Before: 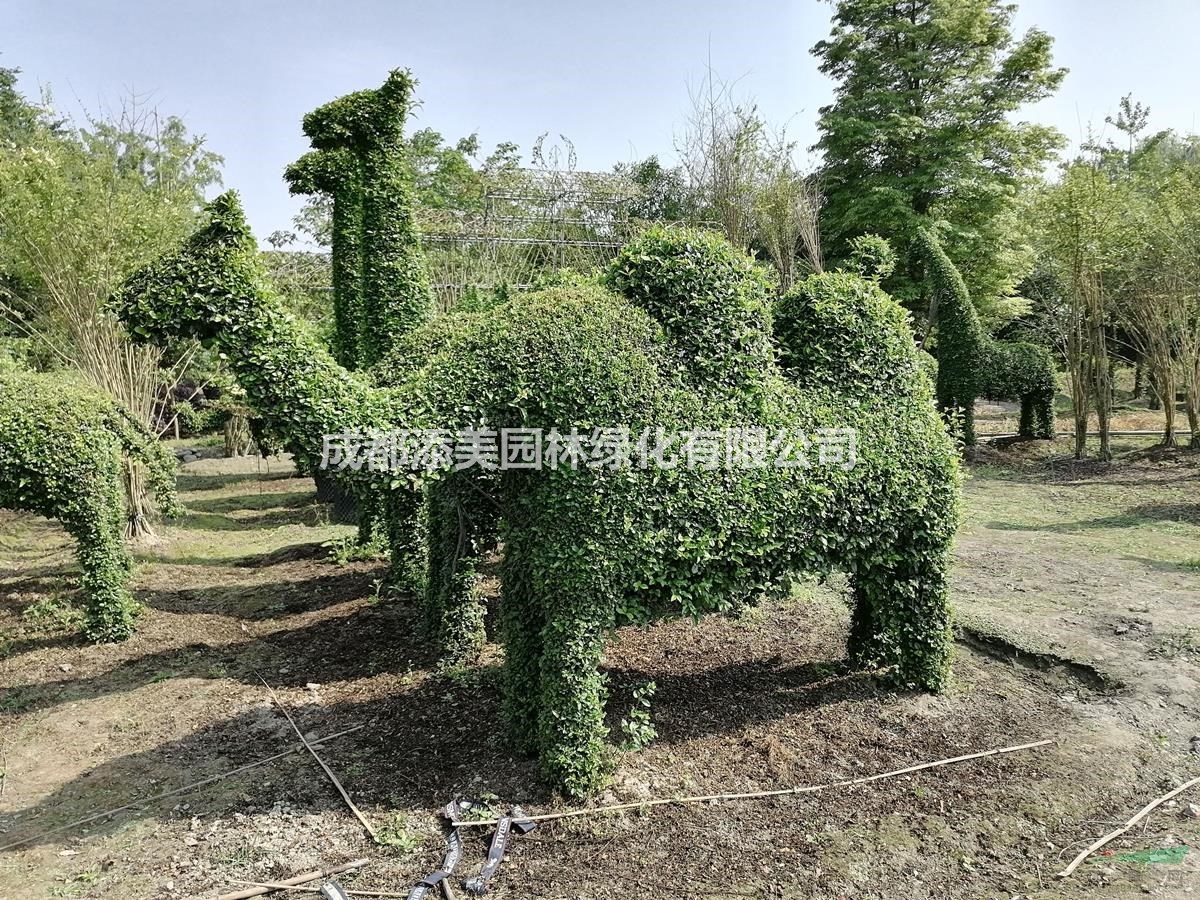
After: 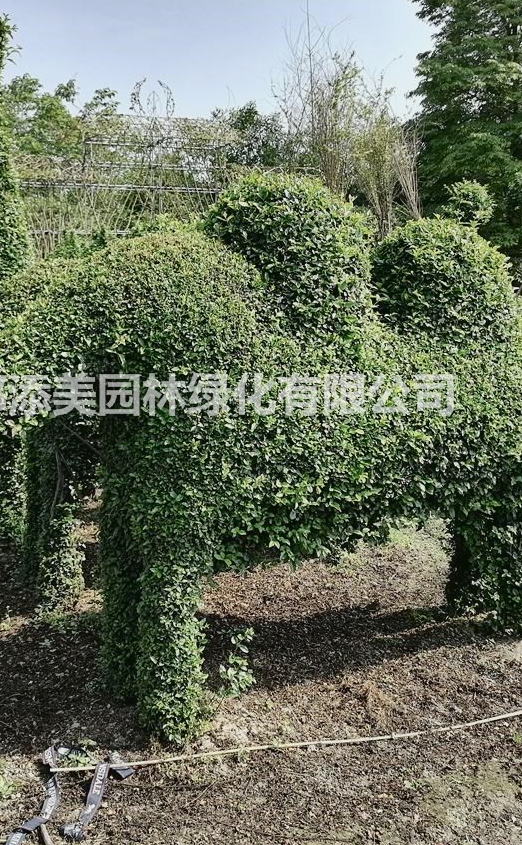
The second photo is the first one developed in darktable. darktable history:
shadows and highlights: shadows 33.3, highlights -47.18, compress 49.96%, soften with gaussian
tone equalizer: -8 EV 0.23 EV, -7 EV 0.444 EV, -6 EV 0.427 EV, -5 EV 0.242 EV, -3 EV -0.274 EV, -2 EV -0.414 EV, -1 EV -0.409 EV, +0 EV -0.262 EV
crop: left 33.552%, top 6.022%, right 22.933%
tone curve: curves: ch0 [(0, 0) (0.003, 0.031) (0.011, 0.031) (0.025, 0.03) (0.044, 0.035) (0.069, 0.054) (0.1, 0.081) (0.136, 0.11) (0.177, 0.147) (0.224, 0.209) (0.277, 0.283) (0.335, 0.369) (0.399, 0.44) (0.468, 0.517) (0.543, 0.601) (0.623, 0.684) (0.709, 0.766) (0.801, 0.846) (0.898, 0.927) (1, 1)], color space Lab, independent channels, preserve colors none
